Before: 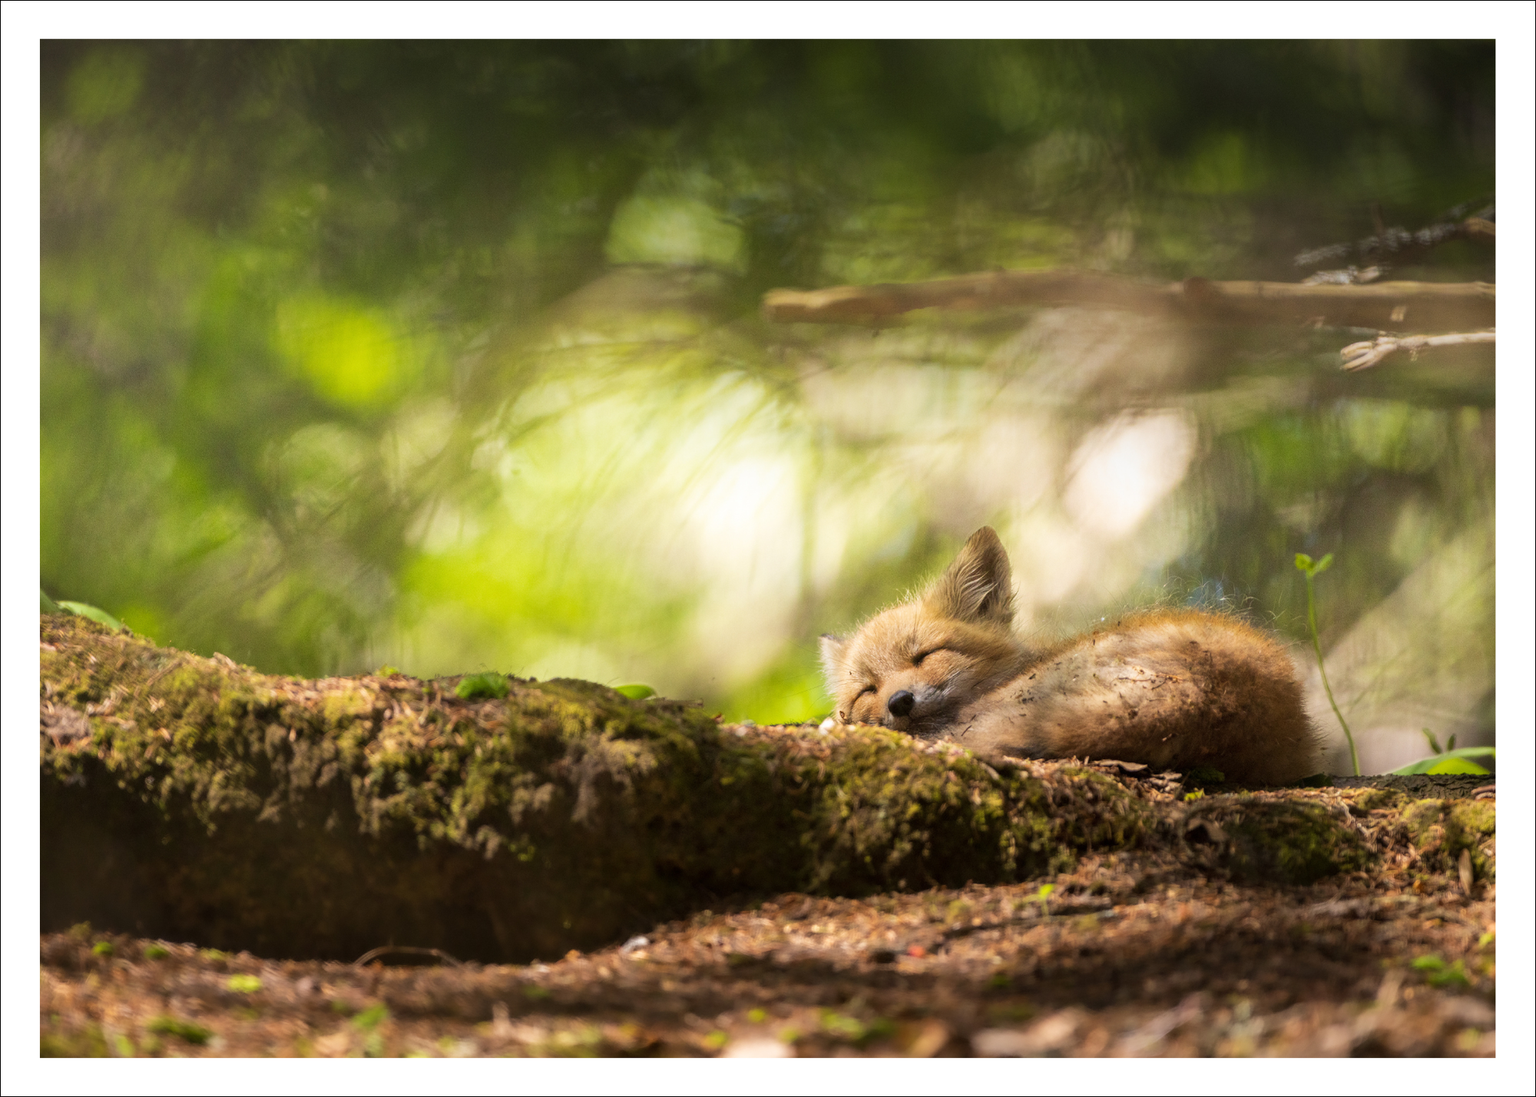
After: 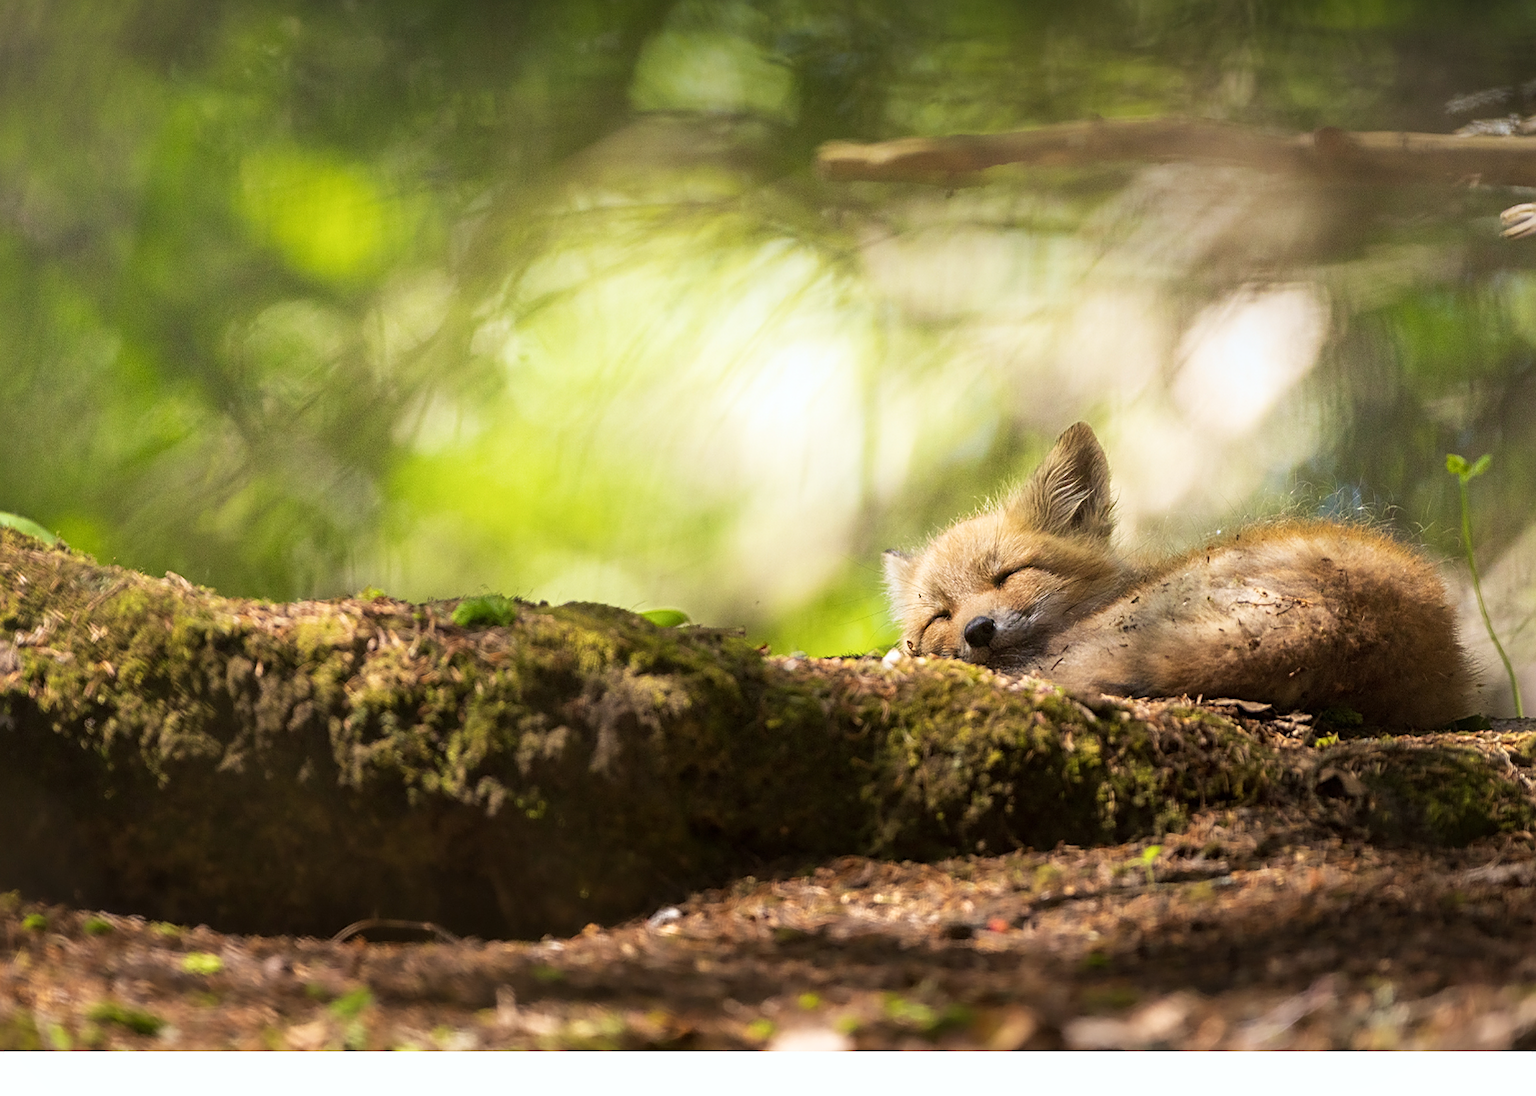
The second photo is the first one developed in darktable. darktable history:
crop and rotate: left 4.842%, top 15.51%, right 10.668%
white balance: red 0.982, blue 1.018
sharpen: on, module defaults
shadows and highlights: shadows 0, highlights 40
